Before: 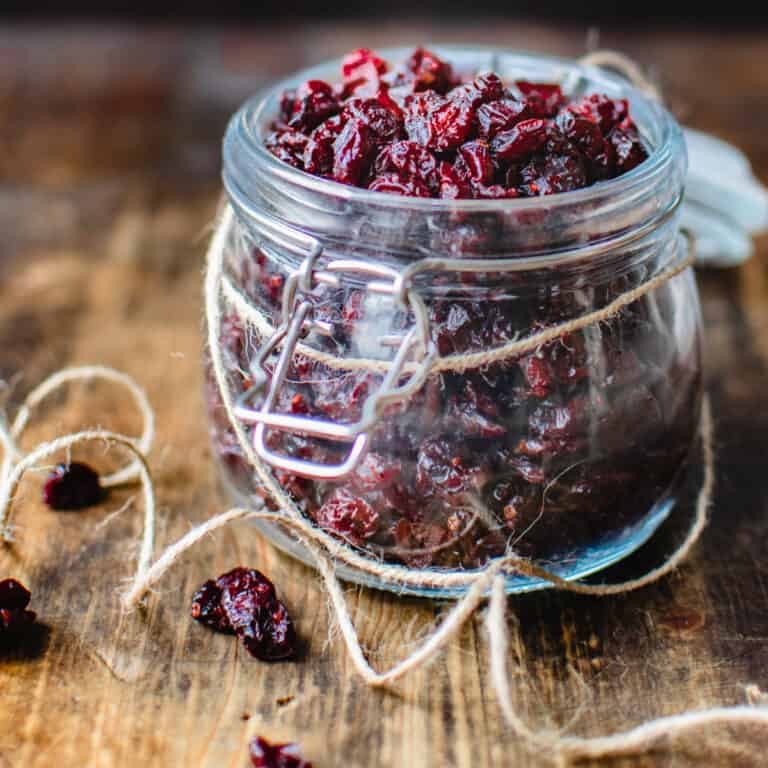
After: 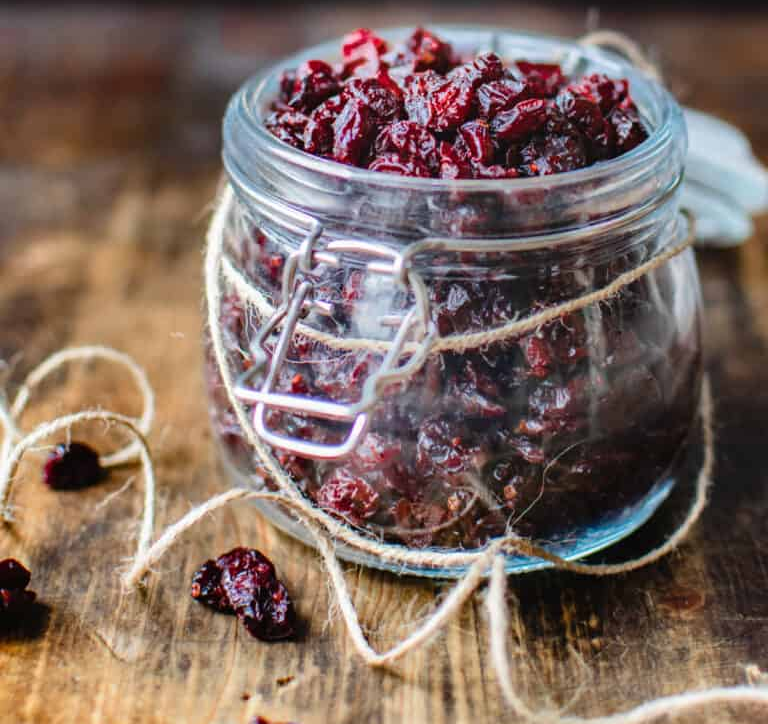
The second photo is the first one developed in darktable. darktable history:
crop and rotate: top 2.617%, bottom 3.106%
